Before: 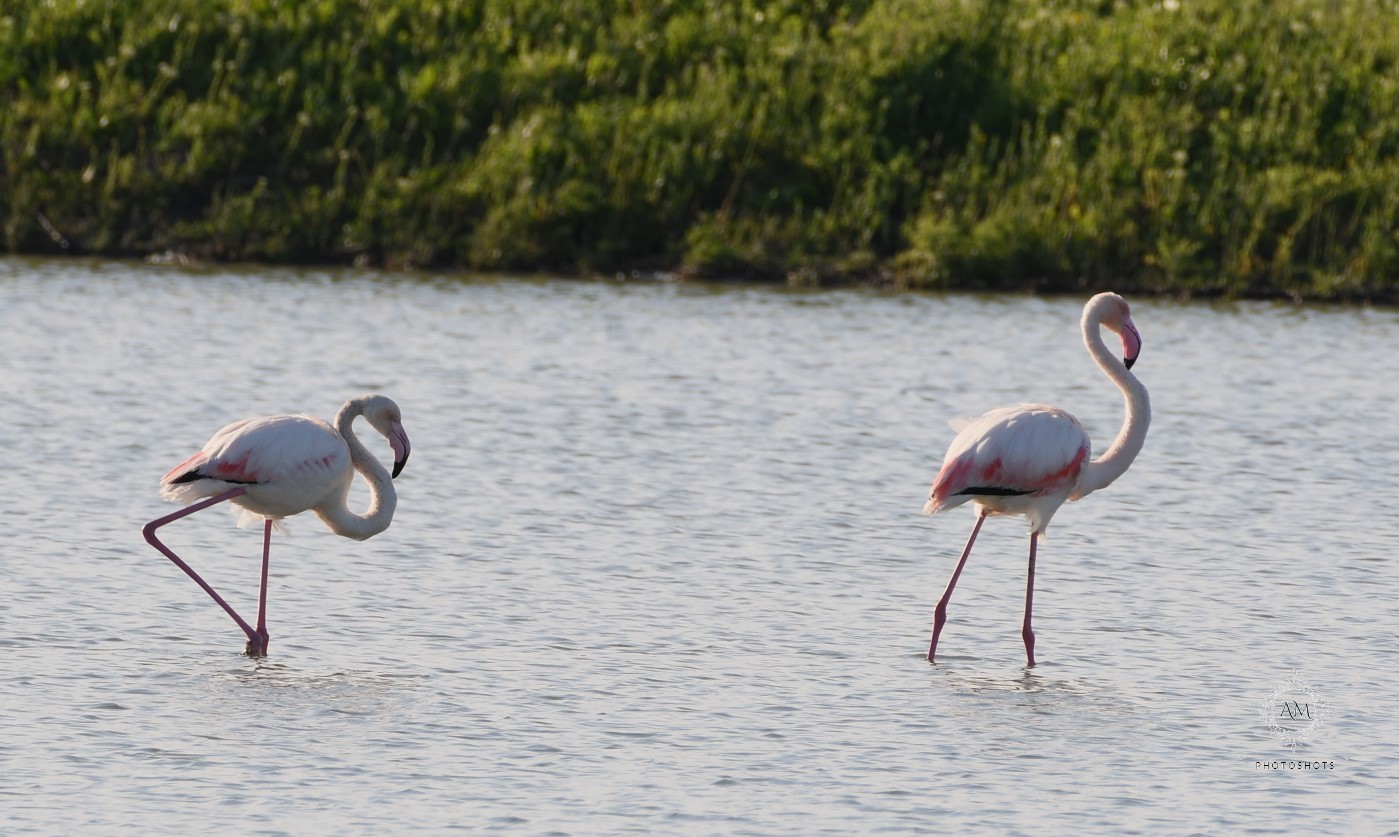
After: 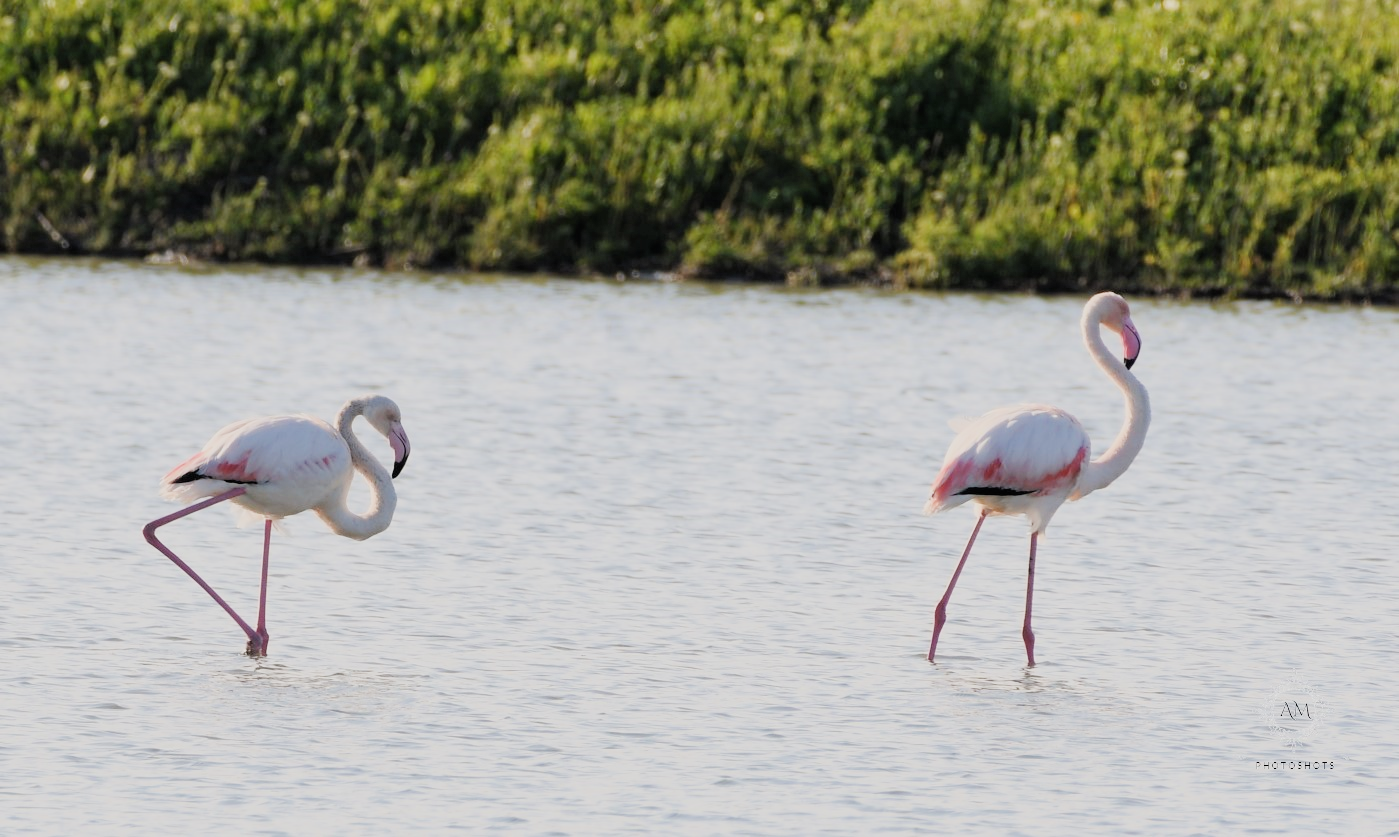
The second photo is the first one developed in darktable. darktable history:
filmic rgb: black relative exposure -6.22 EV, white relative exposure 6.98 EV, hardness 2.24
exposure: black level correction 0, exposure 1.2 EV, compensate highlight preservation false
